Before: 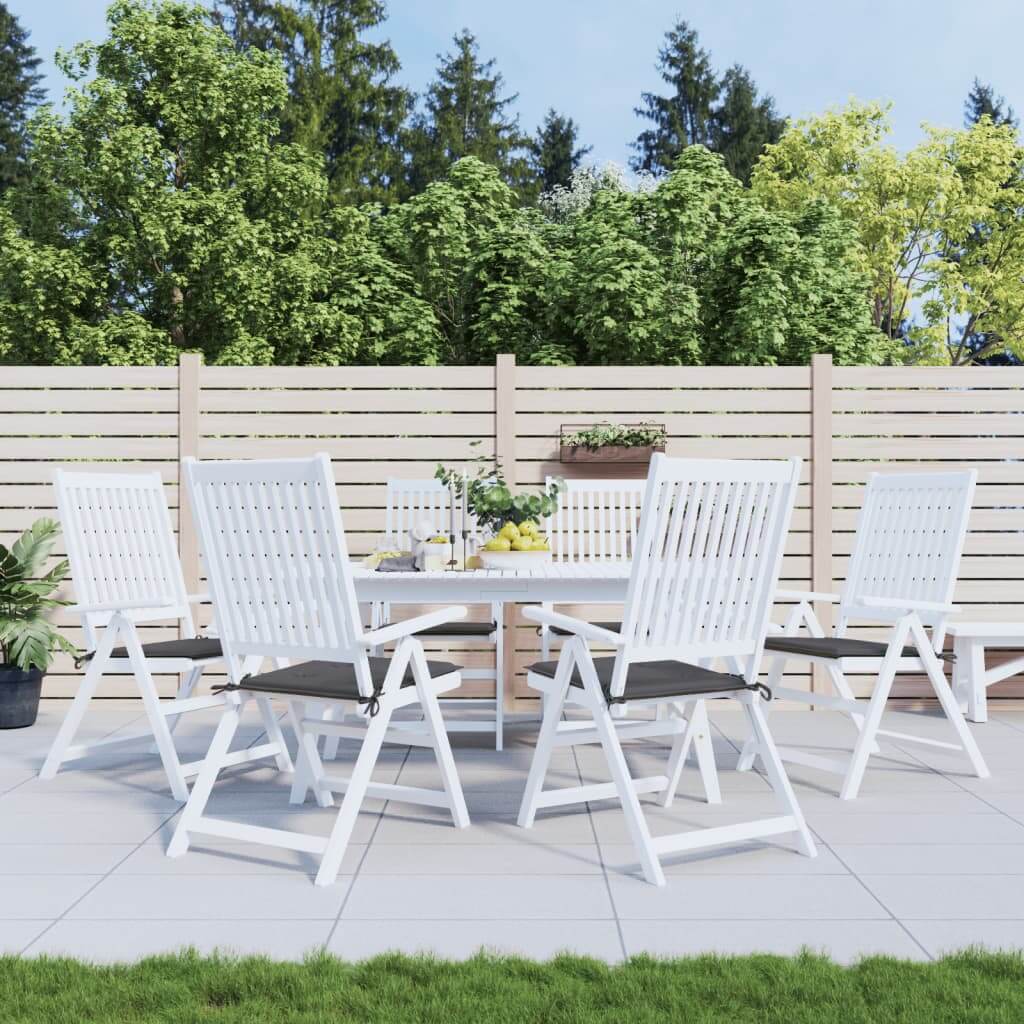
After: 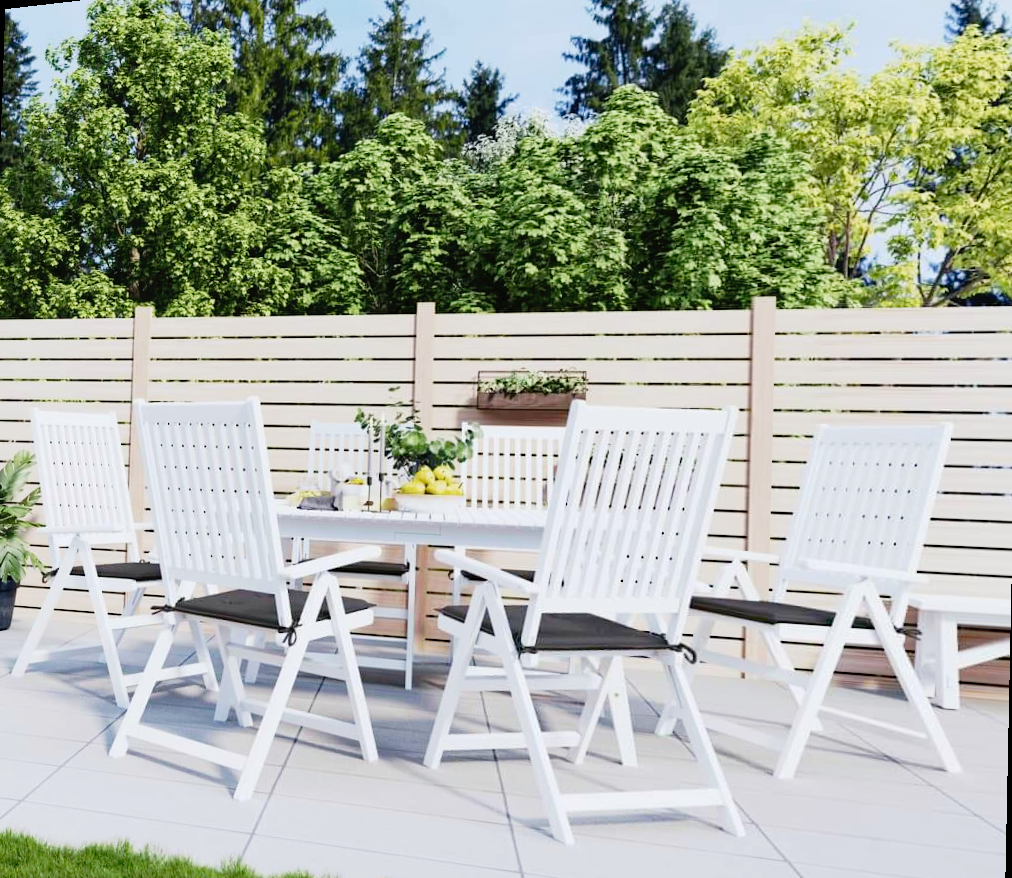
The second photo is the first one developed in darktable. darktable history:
tone curve: curves: ch0 [(0, 0) (0.003, 0.007) (0.011, 0.01) (0.025, 0.018) (0.044, 0.028) (0.069, 0.034) (0.1, 0.04) (0.136, 0.051) (0.177, 0.104) (0.224, 0.161) (0.277, 0.234) (0.335, 0.316) (0.399, 0.41) (0.468, 0.487) (0.543, 0.577) (0.623, 0.679) (0.709, 0.769) (0.801, 0.854) (0.898, 0.922) (1, 1)], preserve colors none
haze removal: compatibility mode true, adaptive false
rotate and perspective: rotation 1.69°, lens shift (vertical) -0.023, lens shift (horizontal) -0.291, crop left 0.025, crop right 0.988, crop top 0.092, crop bottom 0.842
